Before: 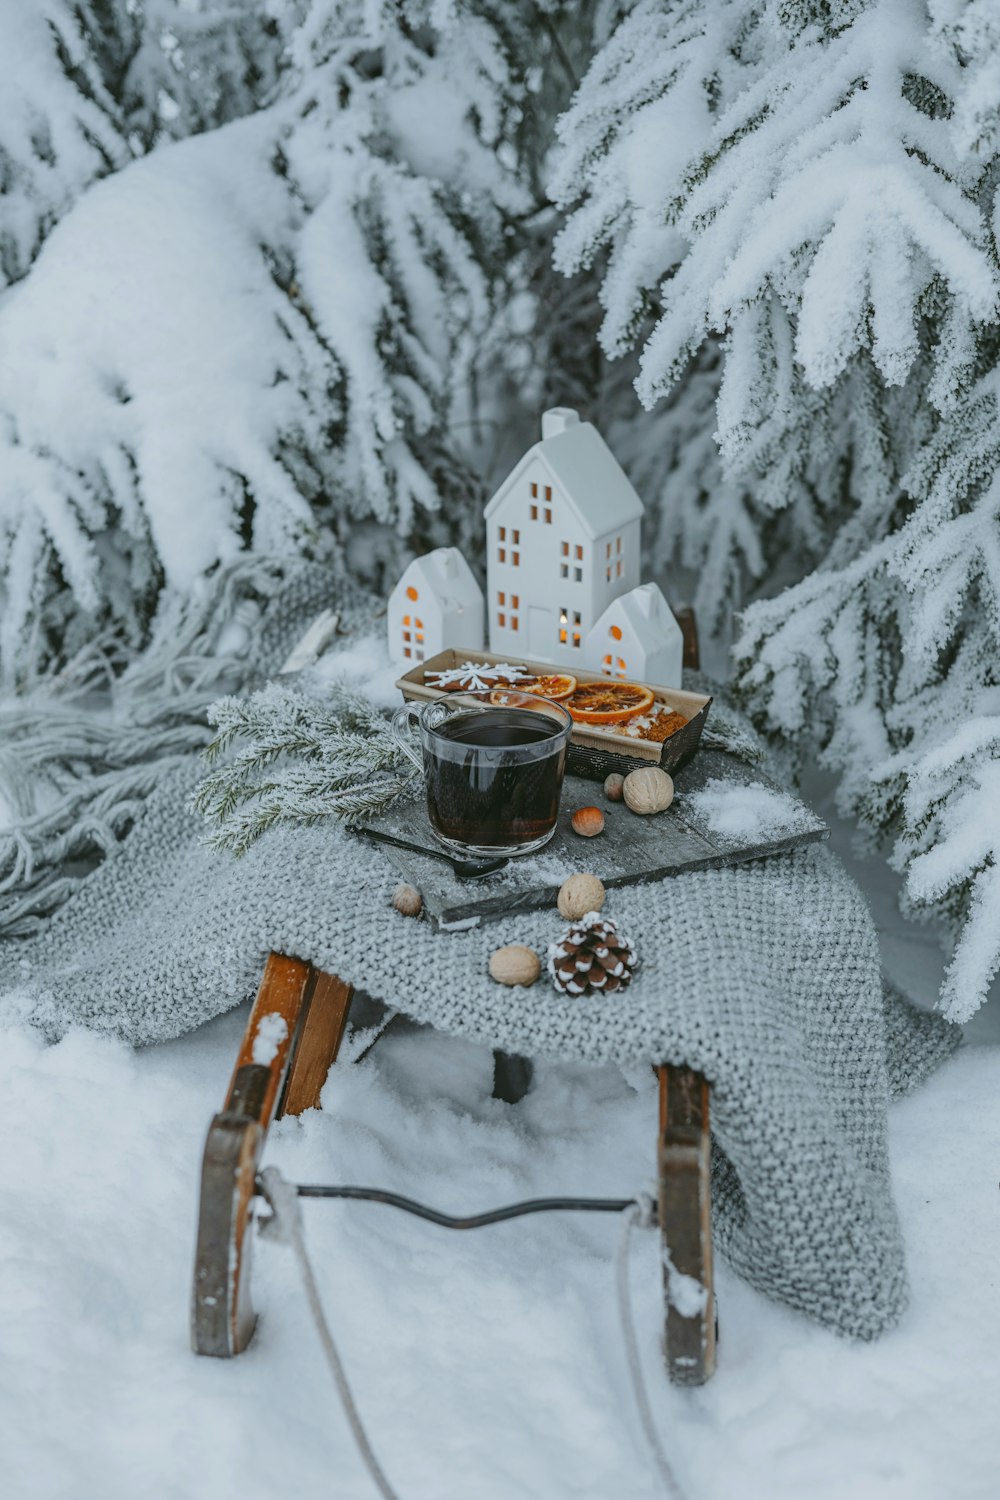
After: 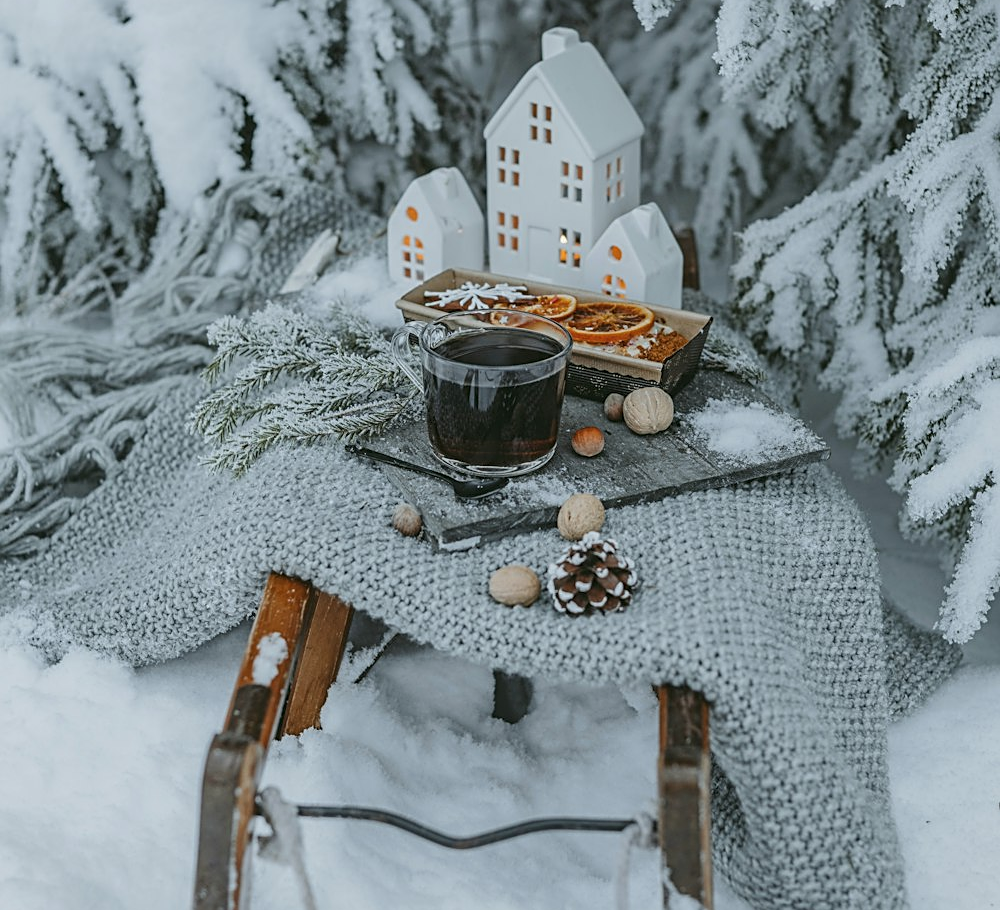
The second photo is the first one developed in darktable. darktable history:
sharpen: on, module defaults
crop and rotate: top 25.357%, bottom 13.942%
contrast brightness saturation: saturation -0.05
